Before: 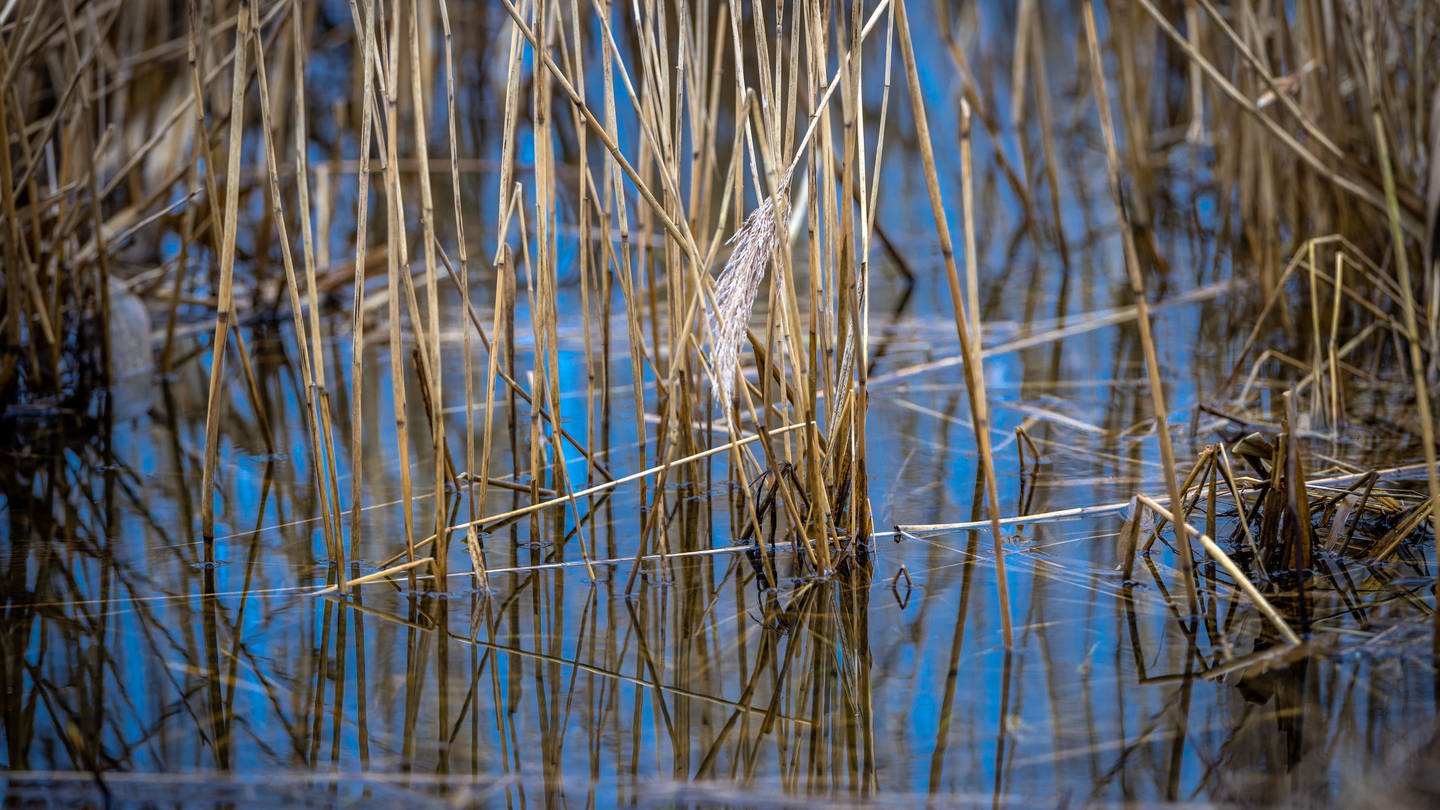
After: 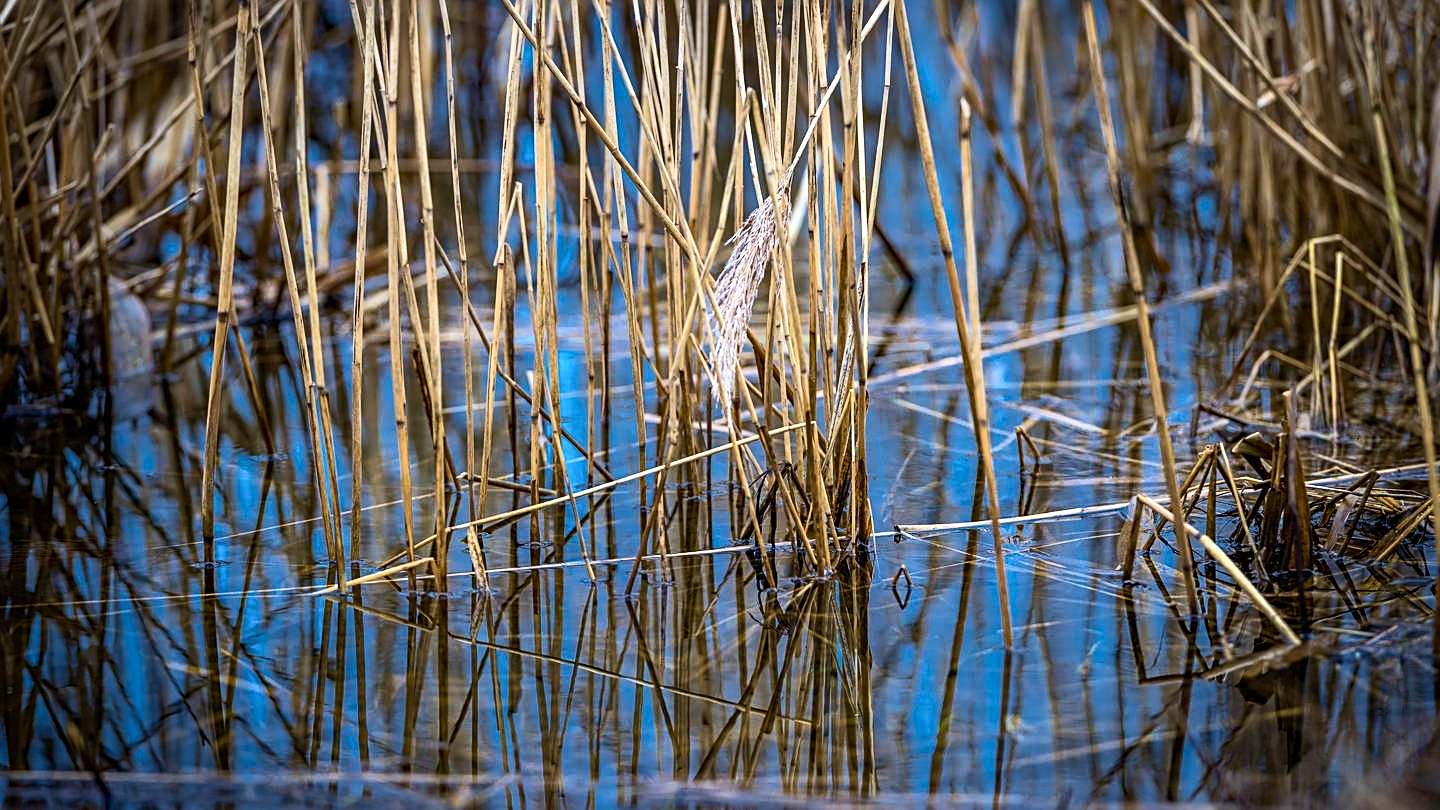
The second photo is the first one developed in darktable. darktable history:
haze removal: compatibility mode true, adaptive false
sharpen: on, module defaults
velvia: on, module defaults
contrast brightness saturation: contrast 0.239, brightness 0.091
